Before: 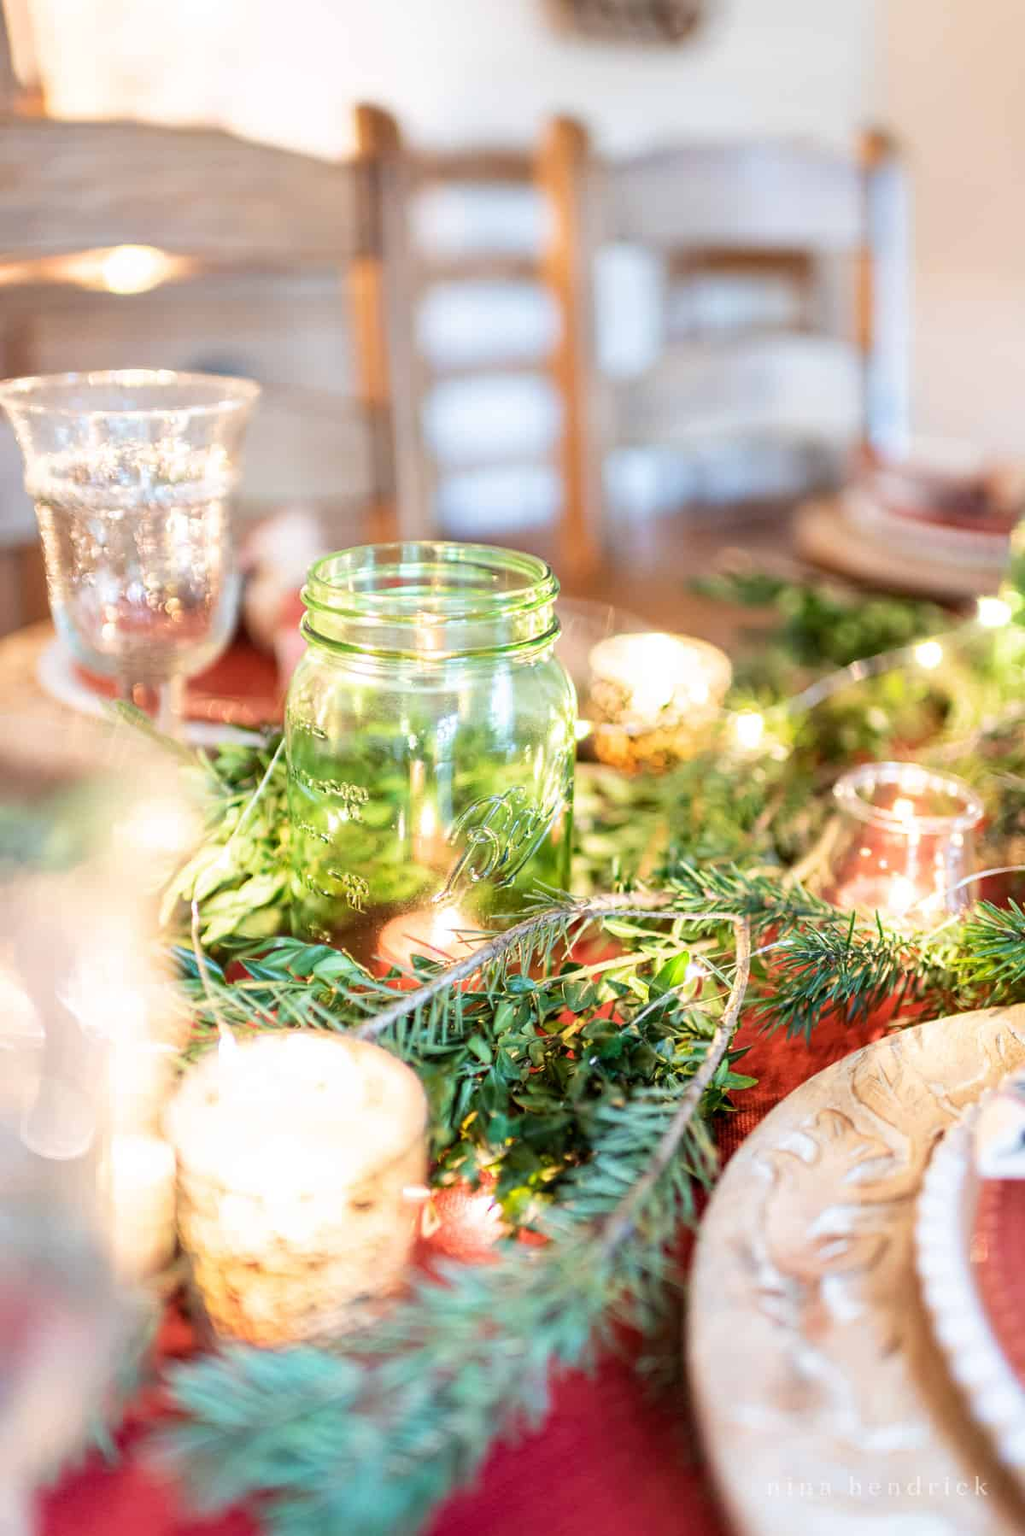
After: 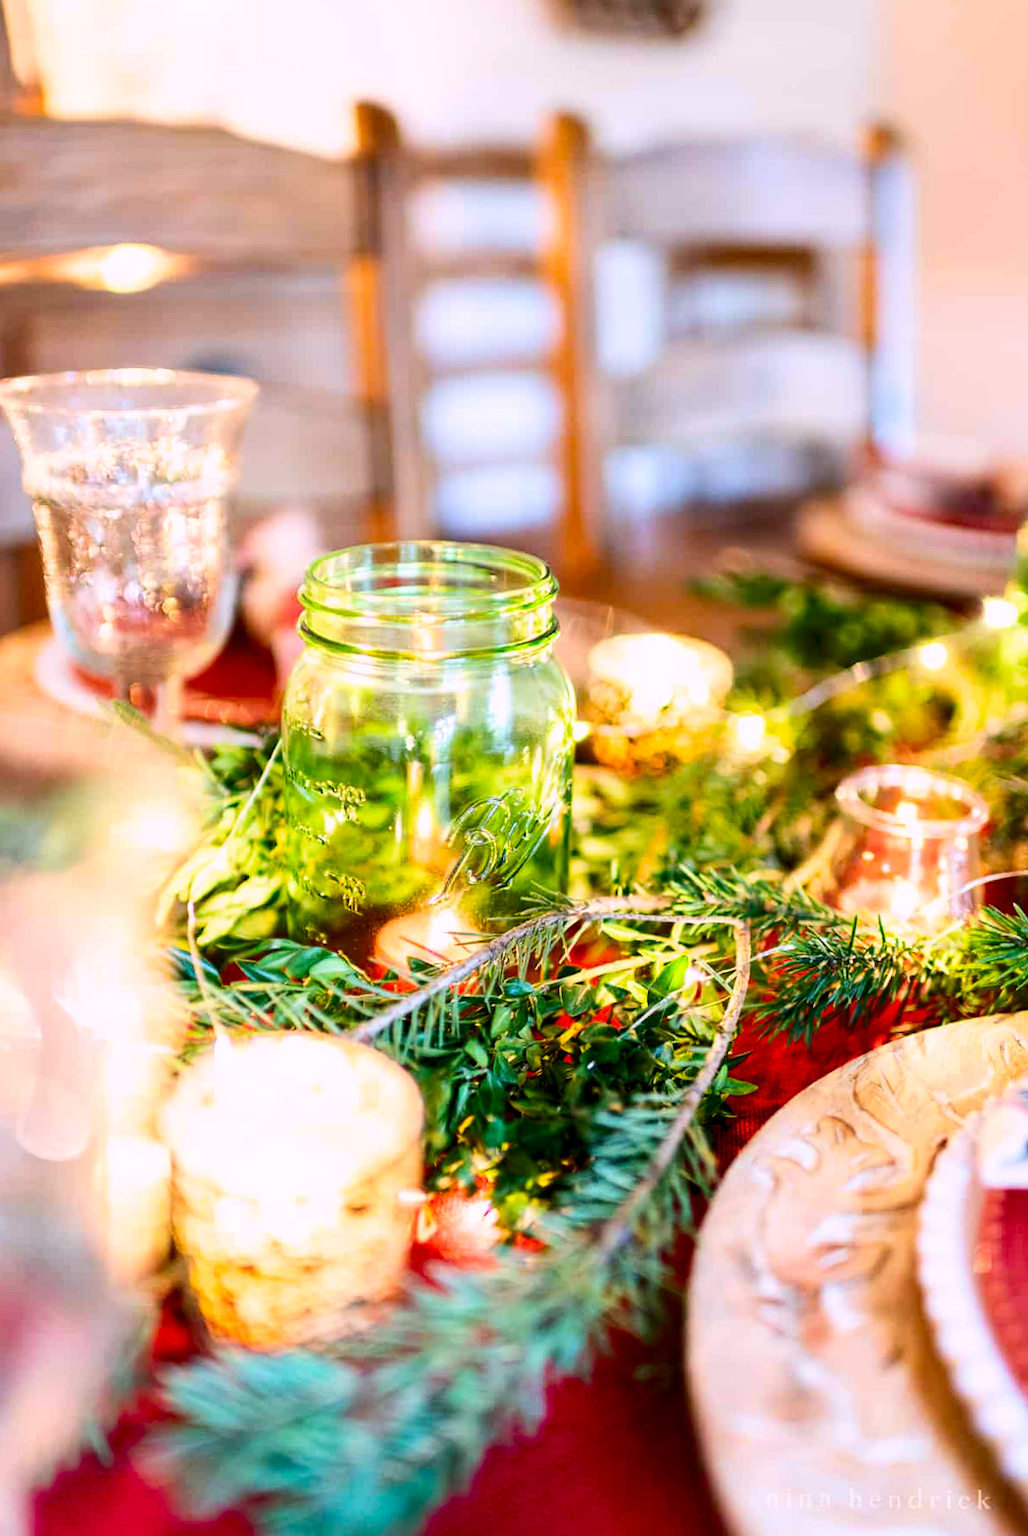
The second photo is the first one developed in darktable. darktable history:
rotate and perspective: rotation 0.192°, lens shift (horizontal) -0.015, crop left 0.005, crop right 0.996, crop top 0.006, crop bottom 0.99
contrast brightness saturation: contrast 0.19, brightness -0.11, saturation 0.21
color balance rgb: shadows lift › chroma 2%, shadows lift › hue 217.2°, power › chroma 0.25%, power › hue 60°, highlights gain › chroma 1.5%, highlights gain › hue 309.6°, global offset › luminance -0.5%, perceptual saturation grading › global saturation 15%, global vibrance 20%
